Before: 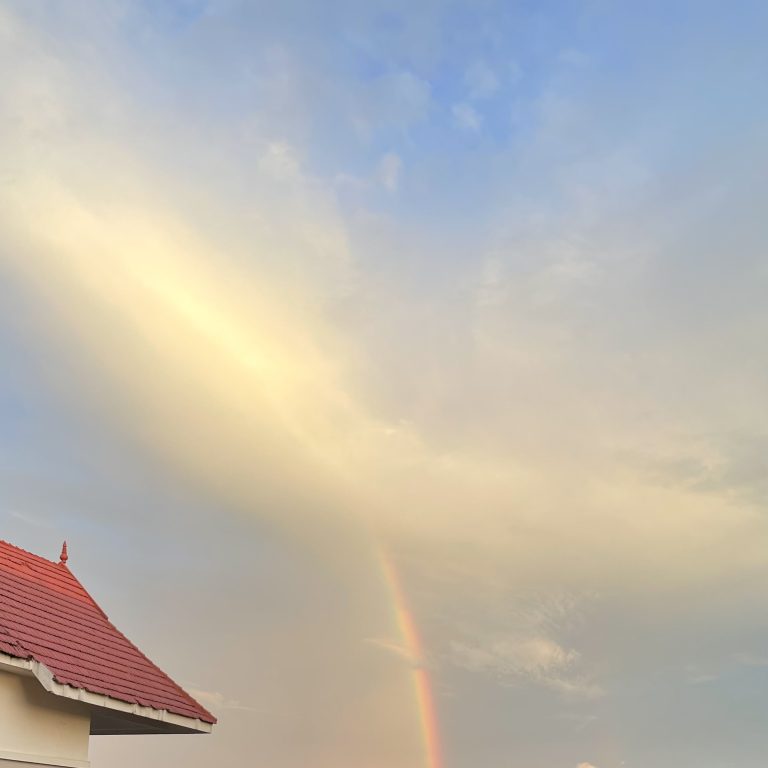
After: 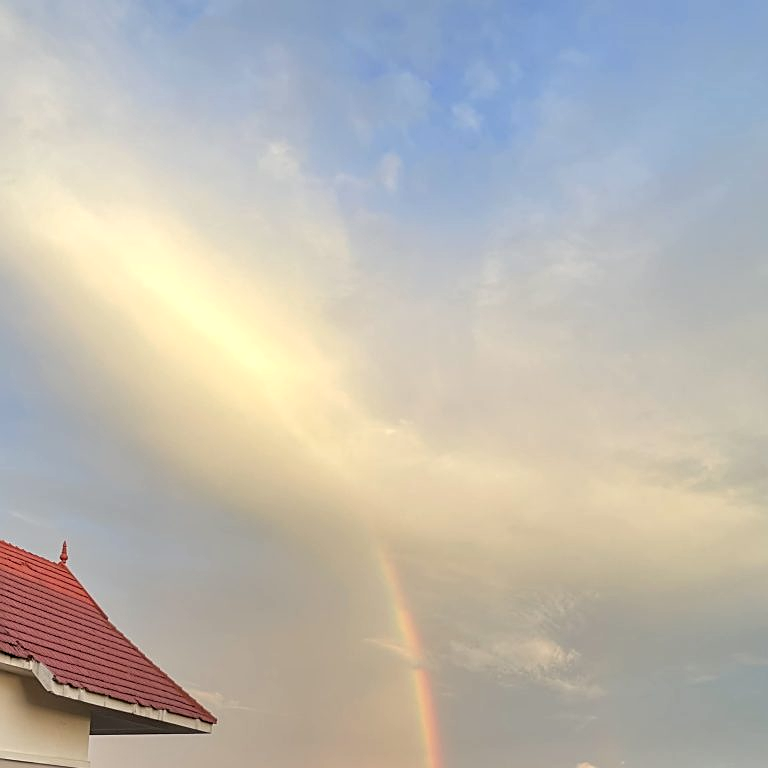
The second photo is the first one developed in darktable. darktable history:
local contrast: on, module defaults
sharpen: amount 0.49
